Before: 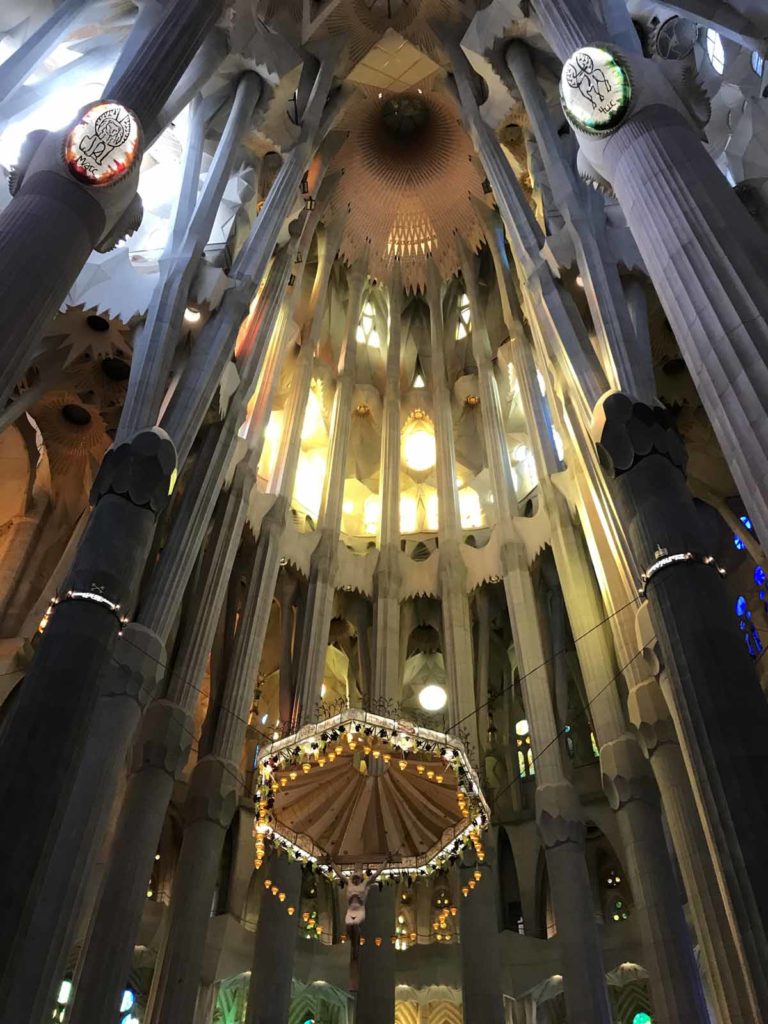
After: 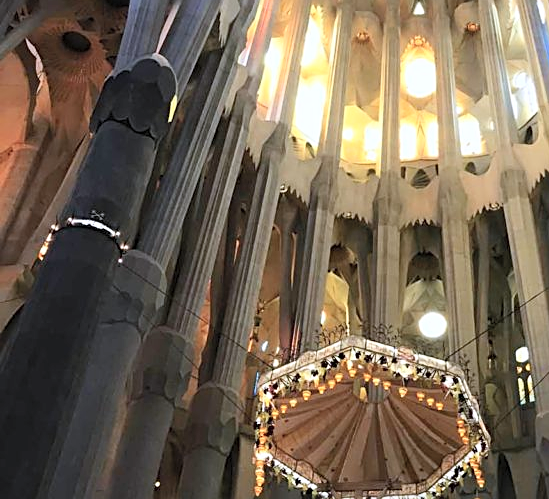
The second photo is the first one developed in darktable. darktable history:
color calibration: illuminant as shot in camera, x 0.358, y 0.373, temperature 4628.91 K
crop: top 36.438%, right 28.39%, bottom 14.794%
color zones: curves: ch1 [(0.263, 0.53) (0.376, 0.287) (0.487, 0.512) (0.748, 0.547) (1, 0.513)]; ch2 [(0.262, 0.45) (0.751, 0.477)]
contrast brightness saturation: contrast 0.141, brightness 0.23
sharpen: on, module defaults
